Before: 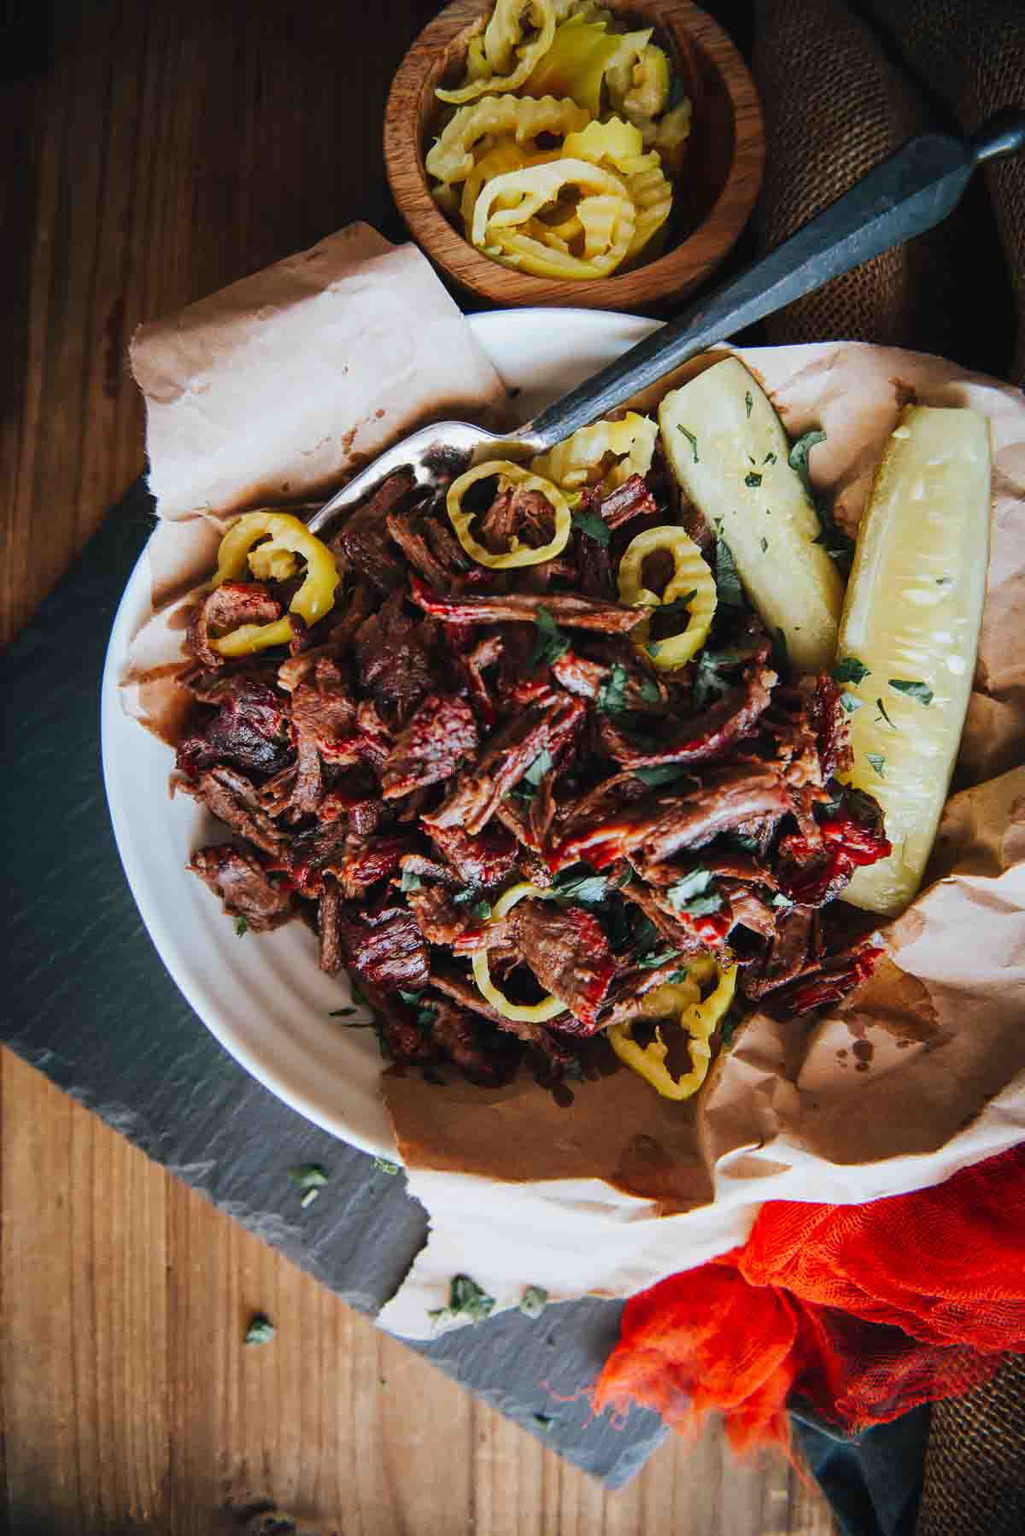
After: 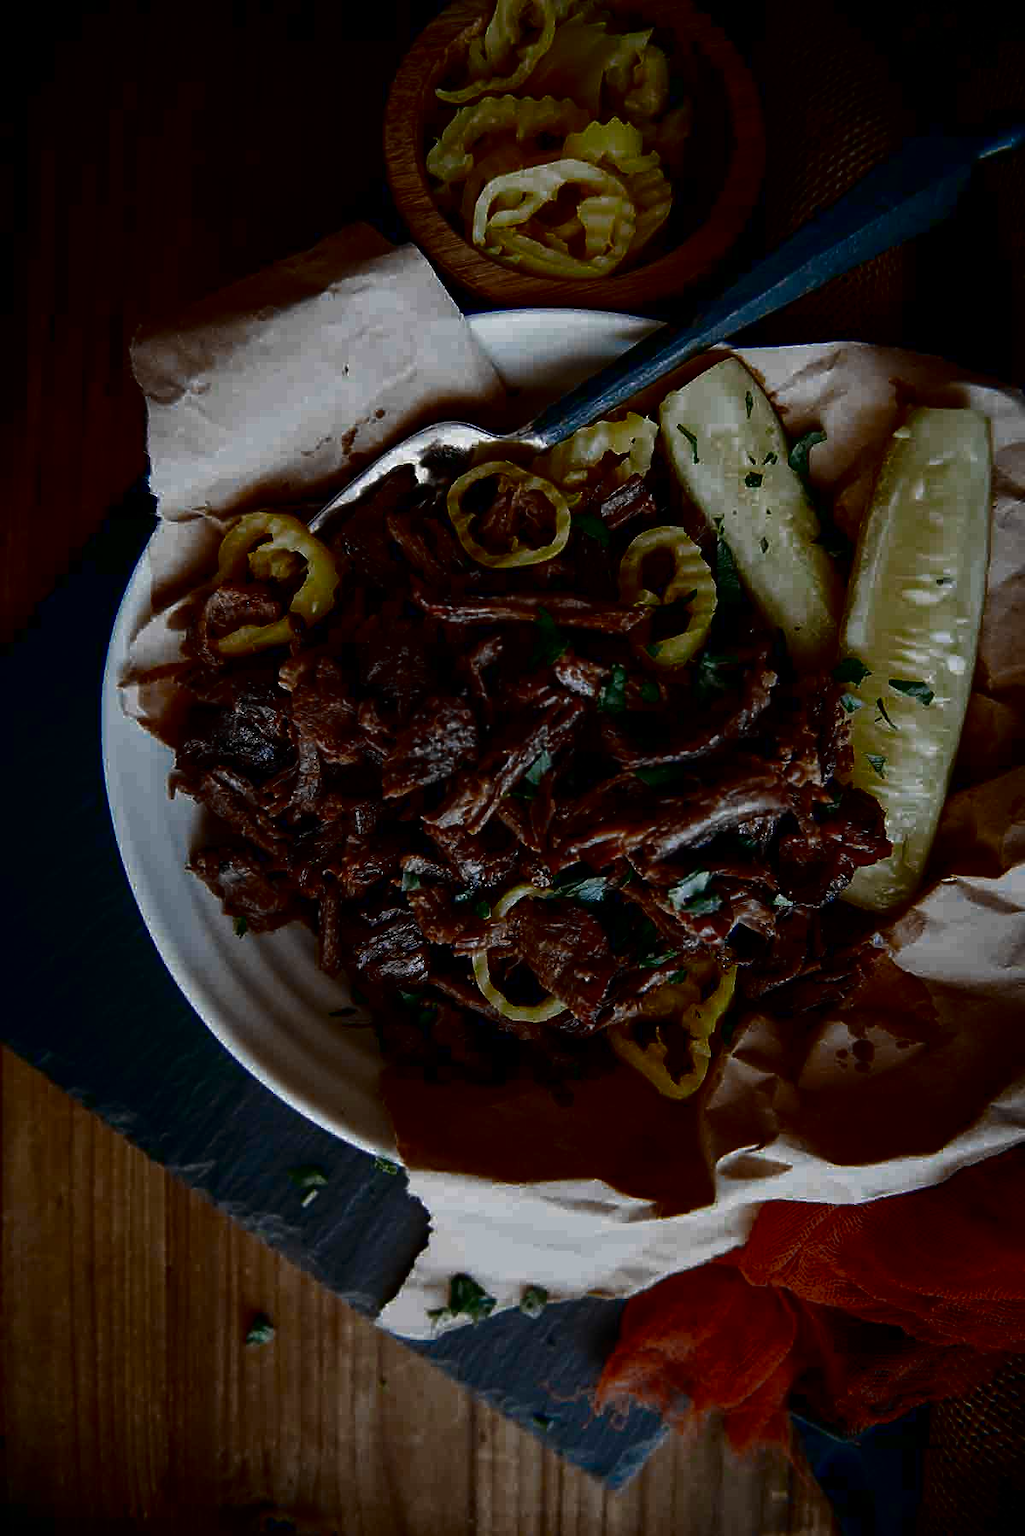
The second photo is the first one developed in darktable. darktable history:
sharpen: amount 0.205
contrast brightness saturation: brightness -0.985, saturation 0.994
color zones: curves: ch0 [(0, 0.487) (0.241, 0.395) (0.434, 0.373) (0.658, 0.412) (0.838, 0.487)]; ch1 [(0, 0) (0.053, 0.053) (0.211, 0.202) (0.579, 0.259) (0.781, 0.241)]
